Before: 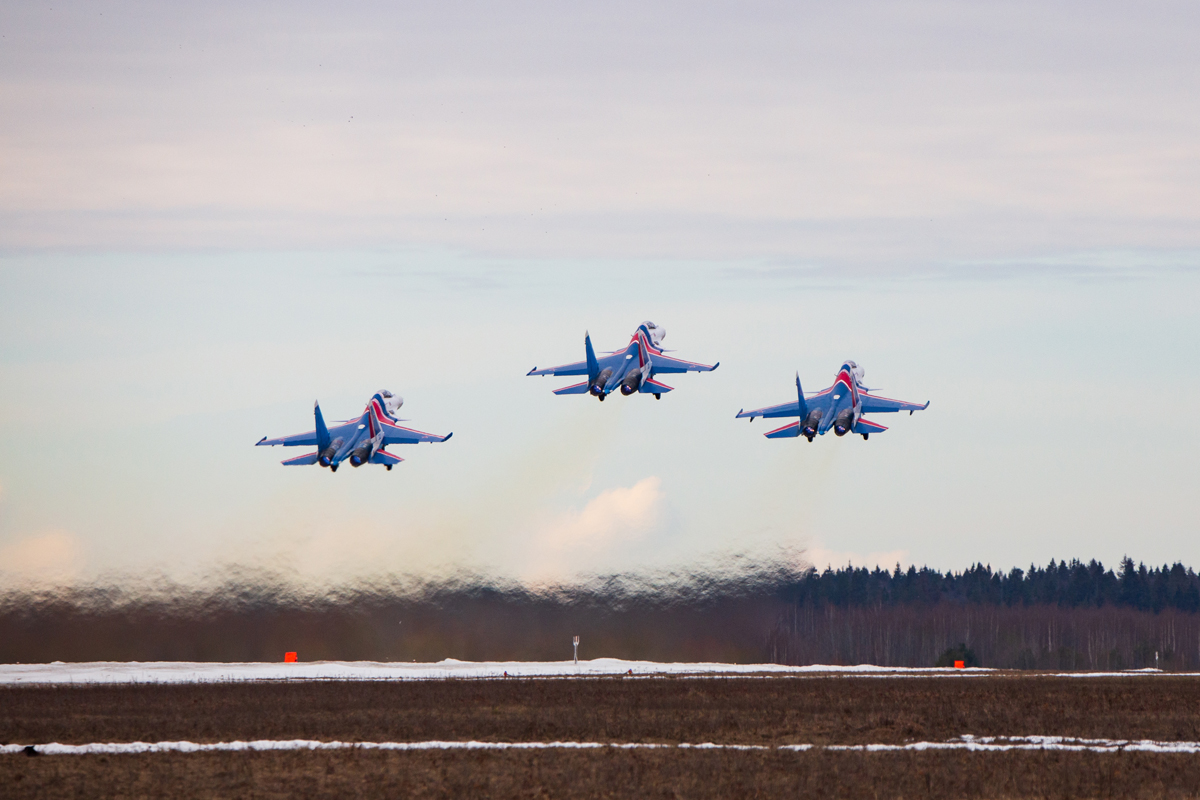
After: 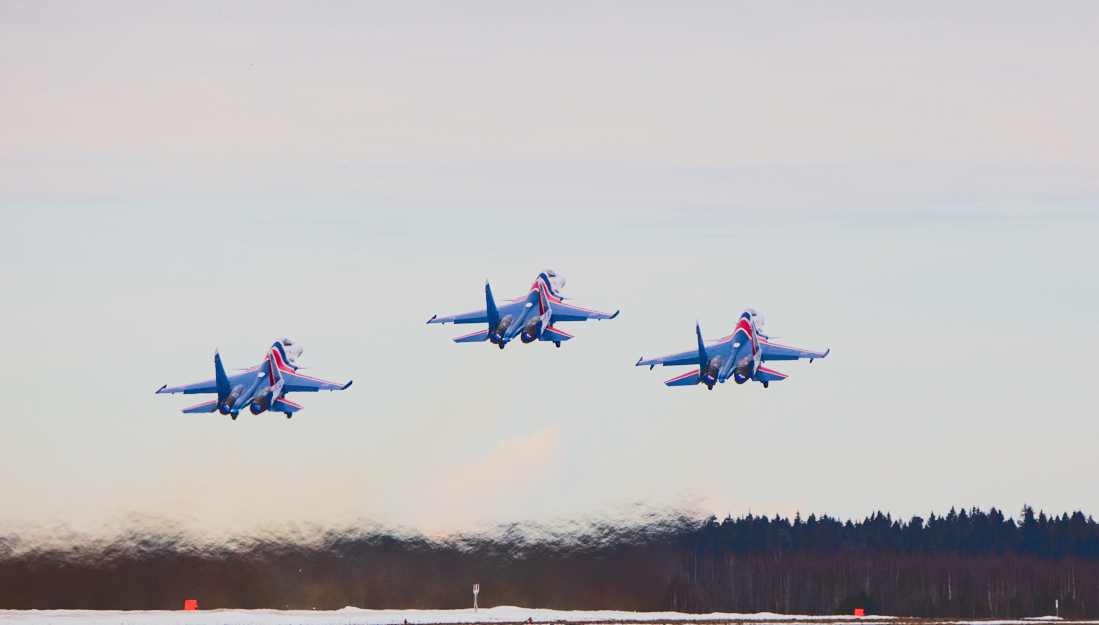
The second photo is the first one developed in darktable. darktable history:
tone curve: curves: ch0 [(0, 0) (0.003, 0.178) (0.011, 0.177) (0.025, 0.177) (0.044, 0.178) (0.069, 0.178) (0.1, 0.18) (0.136, 0.183) (0.177, 0.199) (0.224, 0.227) (0.277, 0.278) (0.335, 0.357) (0.399, 0.449) (0.468, 0.546) (0.543, 0.65) (0.623, 0.724) (0.709, 0.804) (0.801, 0.868) (0.898, 0.921) (1, 1)], color space Lab, linked channels, preserve colors none
filmic rgb: black relative exposure -8.32 EV, white relative exposure 4.66 EV, hardness 3.84, add noise in highlights 0.001, preserve chrominance max RGB, color science v3 (2019), use custom middle-gray values true, contrast in highlights soft
crop: left 8.393%, top 6.526%, bottom 15.344%
